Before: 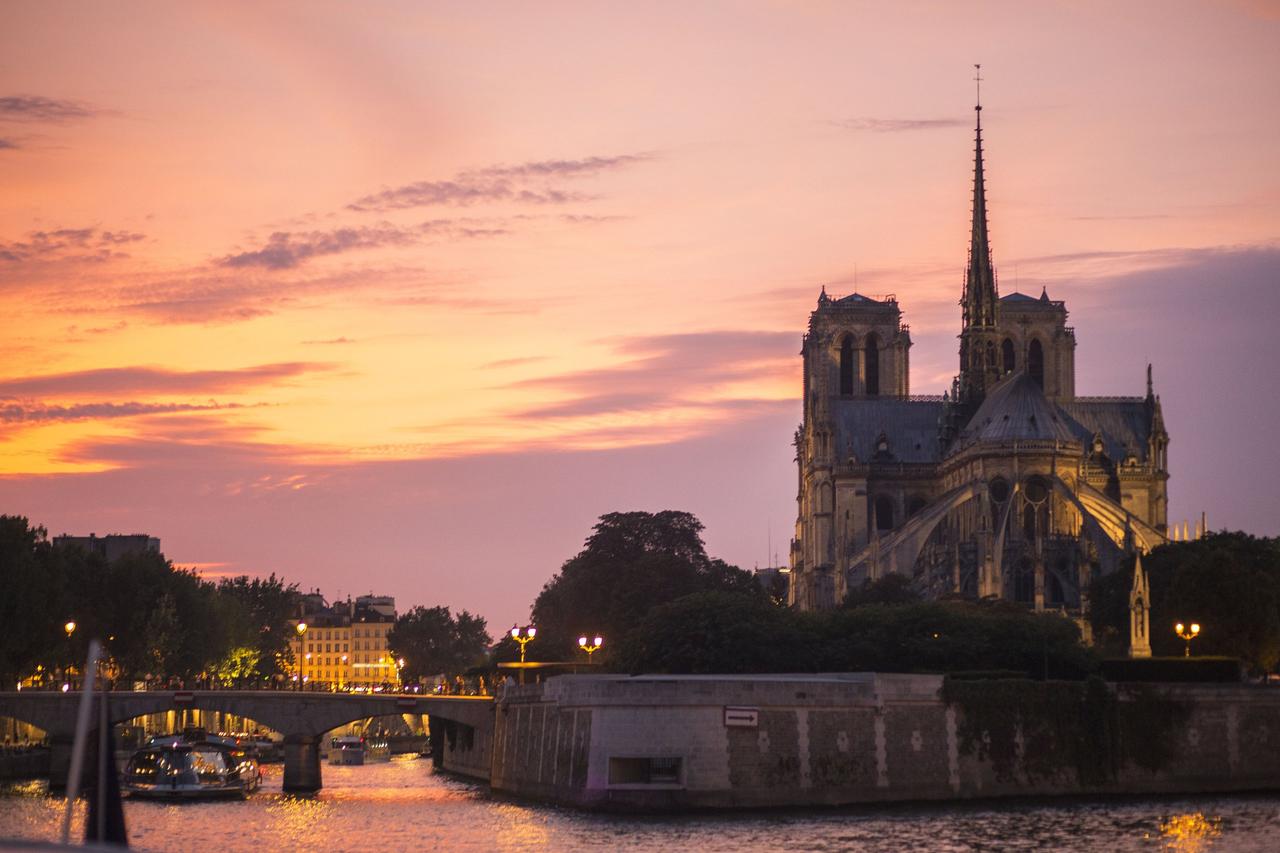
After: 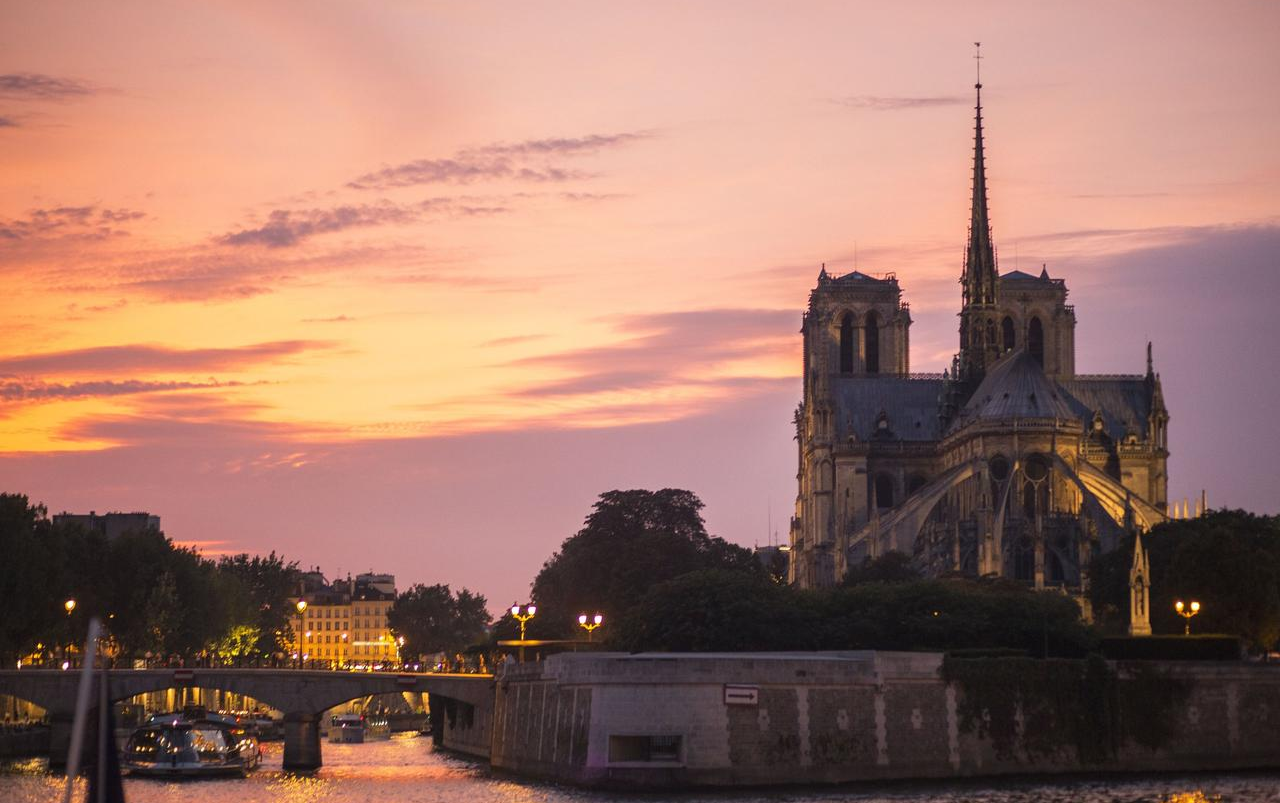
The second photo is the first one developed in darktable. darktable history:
crop and rotate: top 2.58%, bottom 3.171%
